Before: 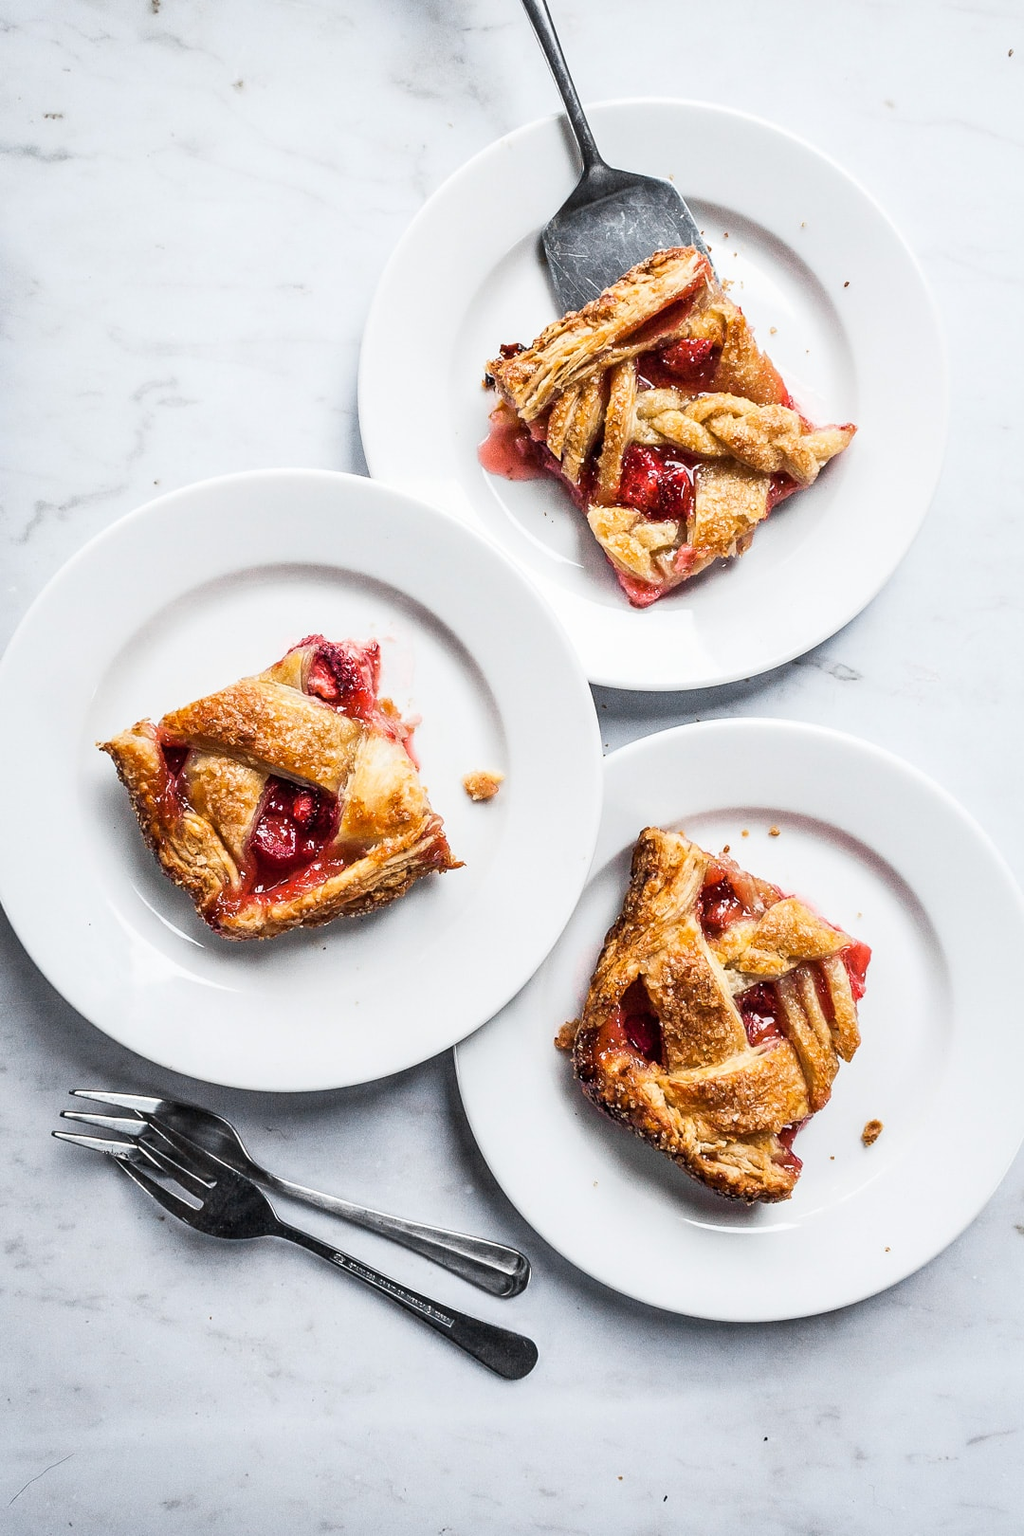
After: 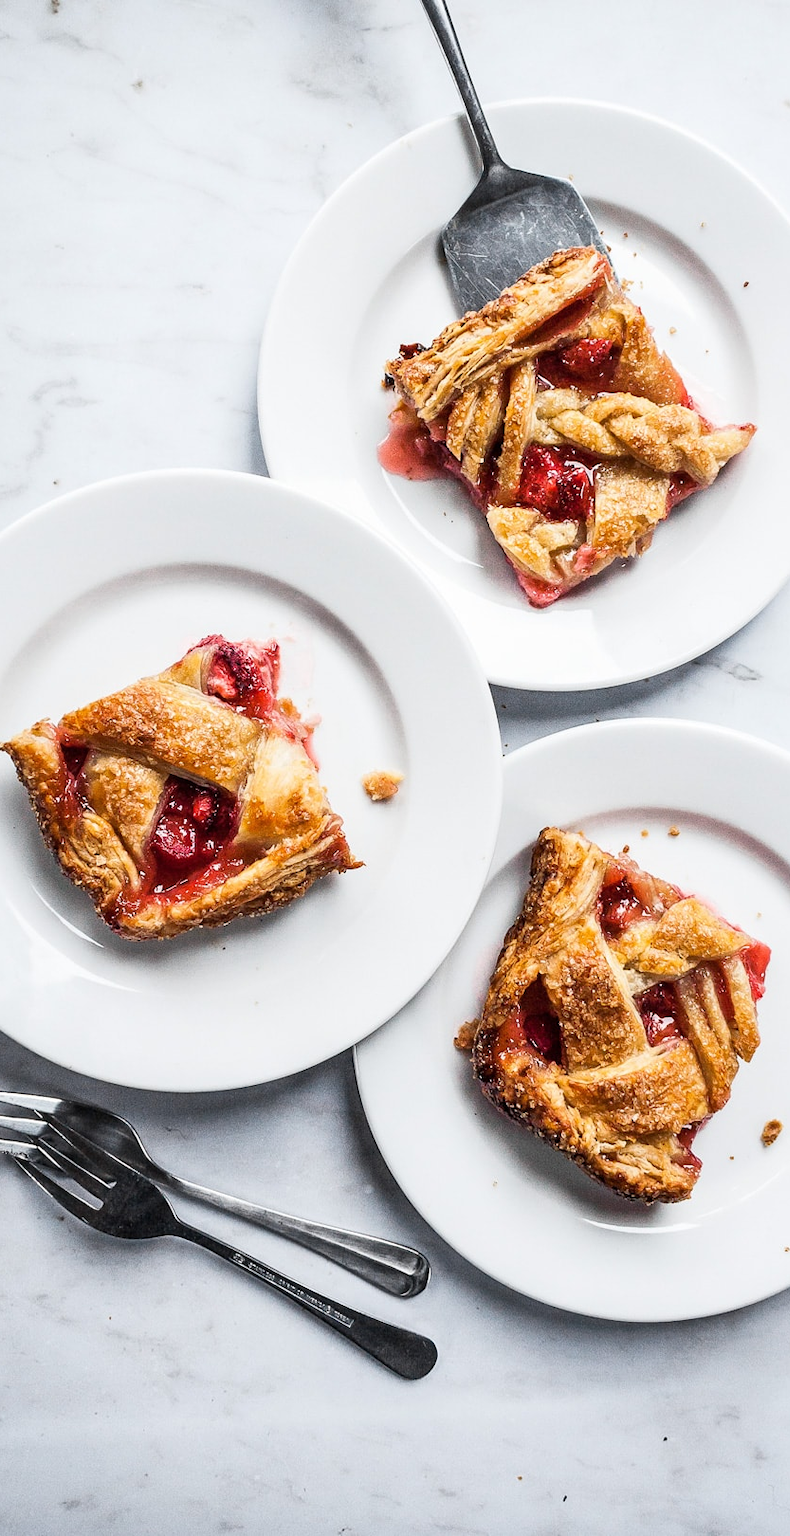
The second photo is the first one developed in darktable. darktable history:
crop: left 9.885%, right 12.889%
